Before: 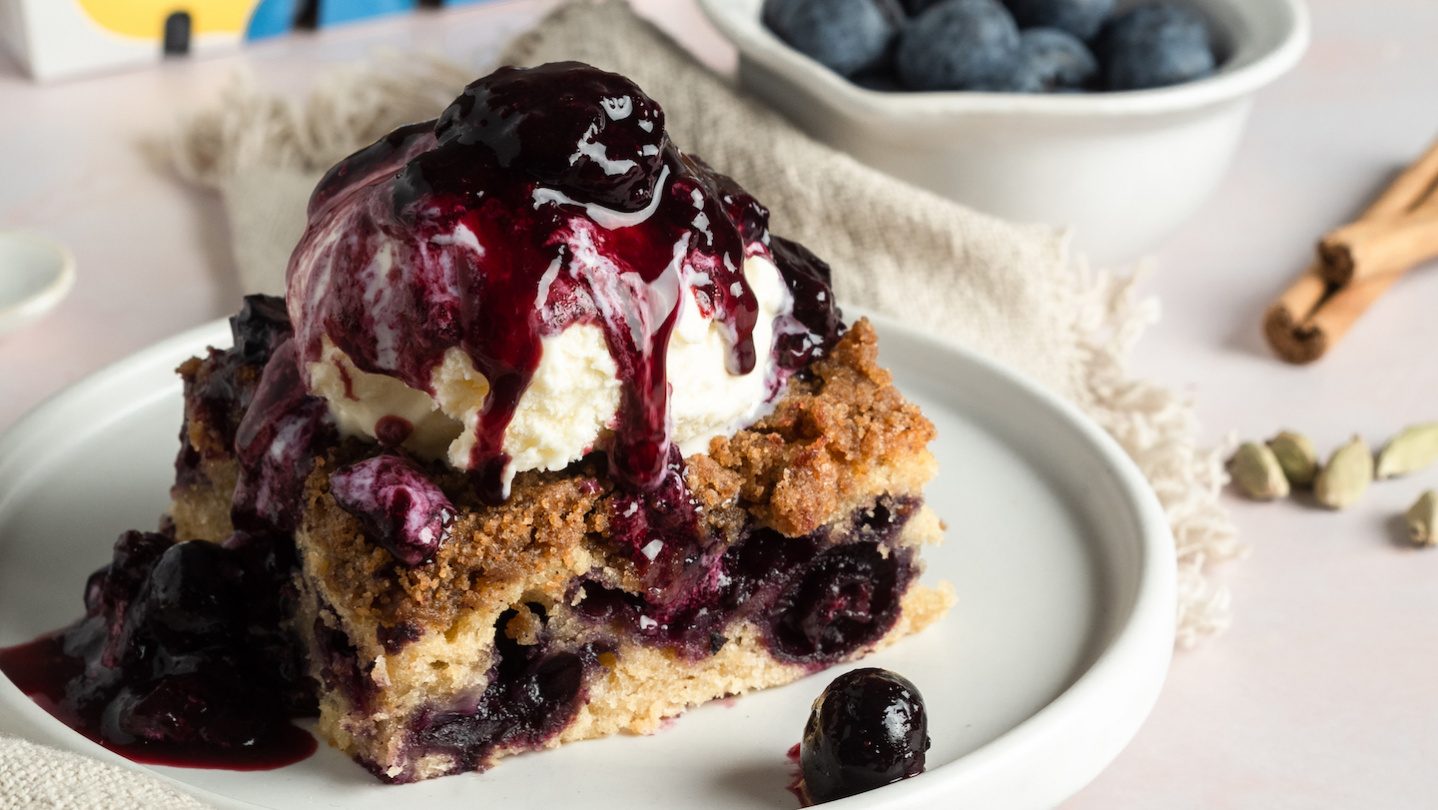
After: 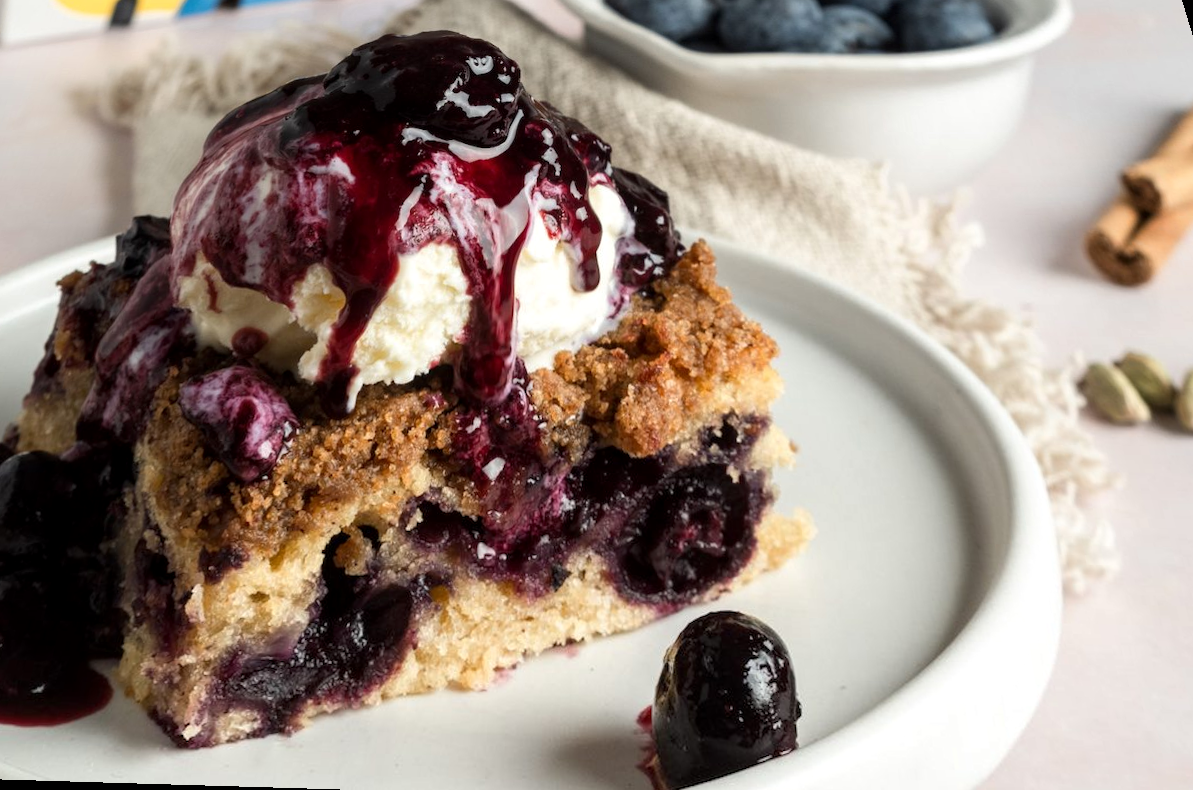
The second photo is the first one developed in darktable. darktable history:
local contrast: highlights 100%, shadows 100%, detail 120%, midtone range 0.2
rotate and perspective: rotation 0.72°, lens shift (vertical) -0.352, lens shift (horizontal) -0.051, crop left 0.152, crop right 0.859, crop top 0.019, crop bottom 0.964
